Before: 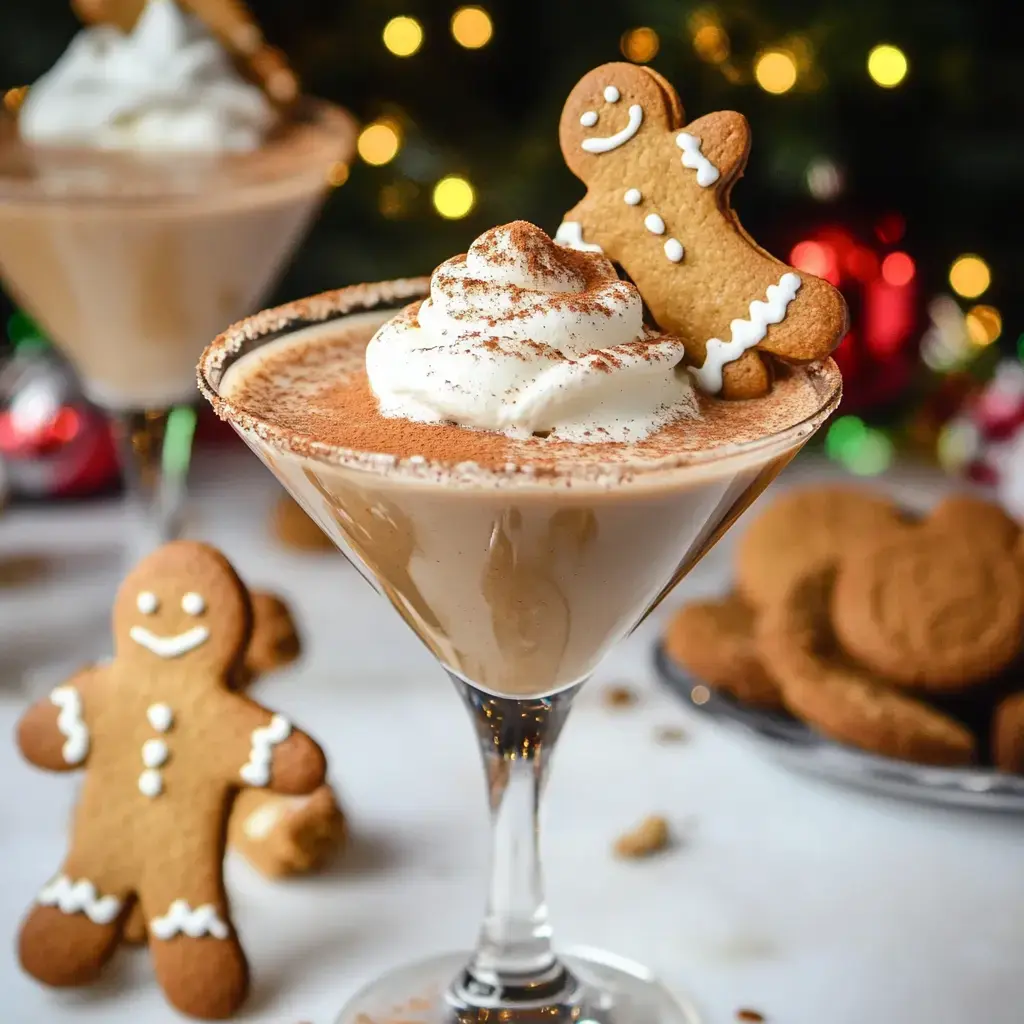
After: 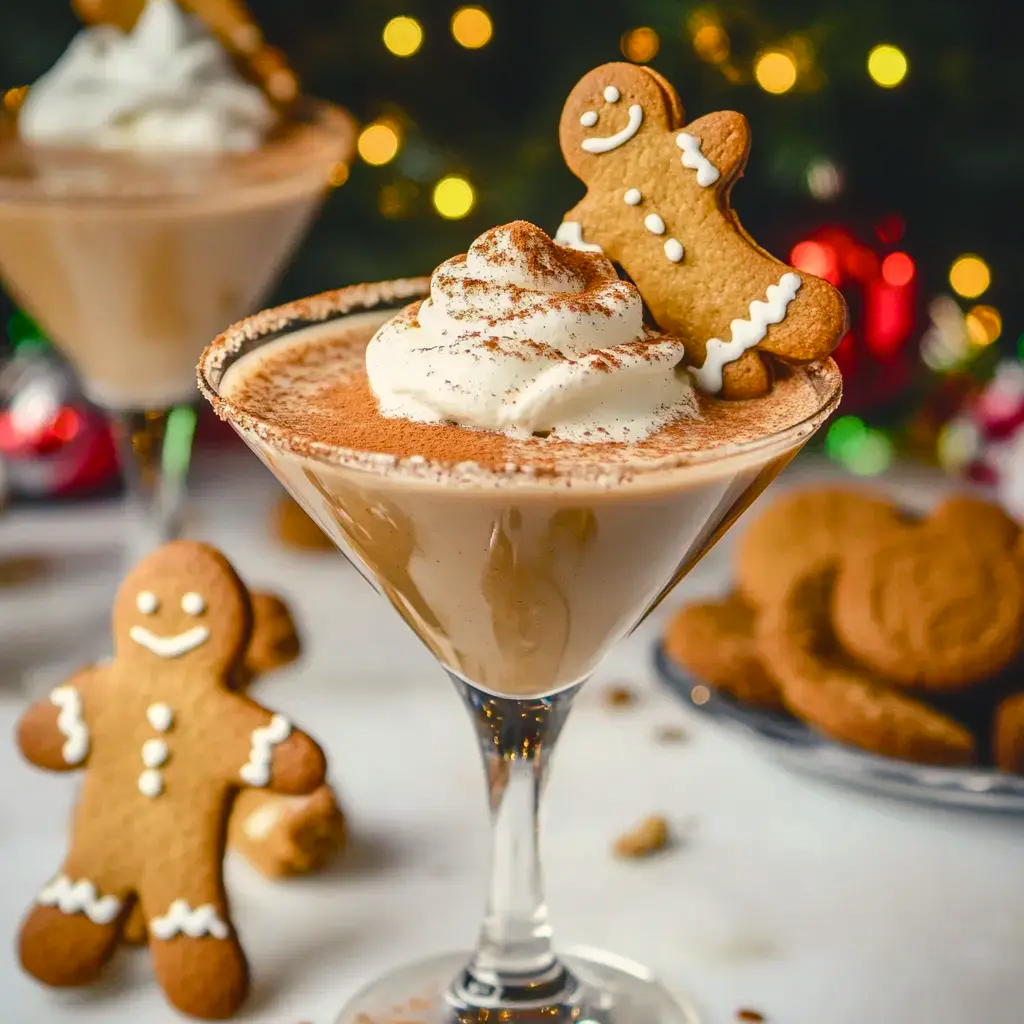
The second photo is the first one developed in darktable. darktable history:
color balance rgb: shadows lift › chroma 2%, shadows lift › hue 219.6°, power › hue 313.2°, highlights gain › chroma 3%, highlights gain › hue 75.6°, global offset › luminance 0.5%, perceptual saturation grading › global saturation 15.33%, perceptual saturation grading › highlights -19.33%, perceptual saturation grading › shadows 20%, global vibrance 20%
local contrast: detail 110%
